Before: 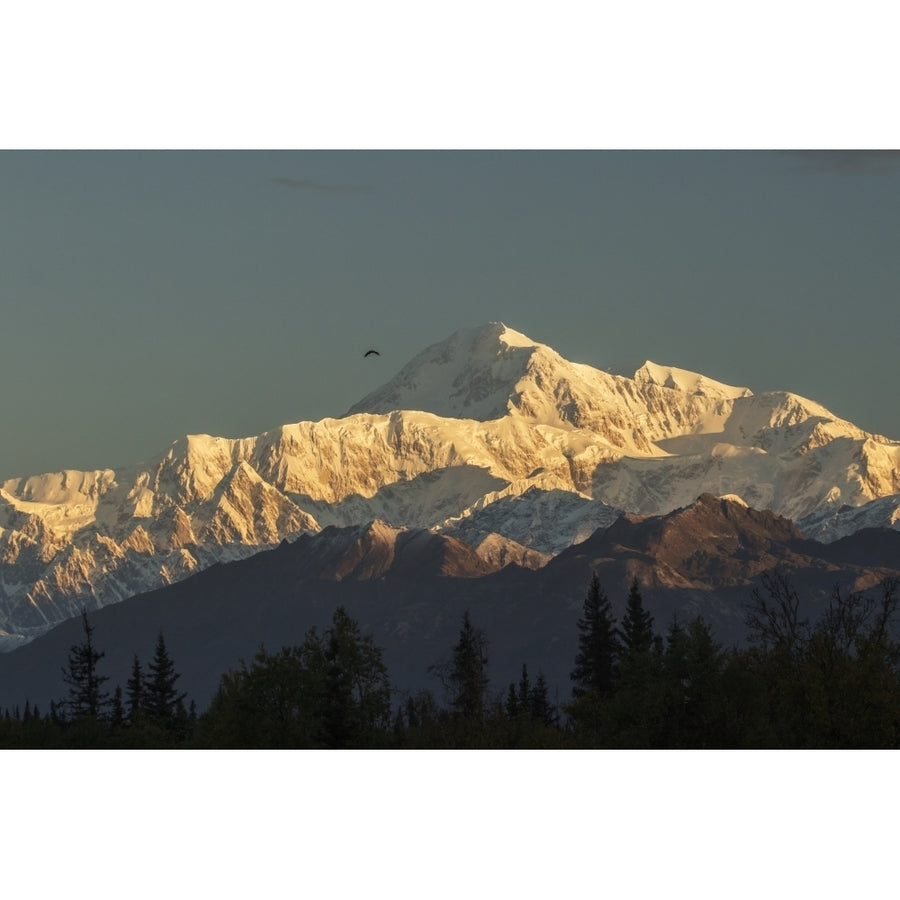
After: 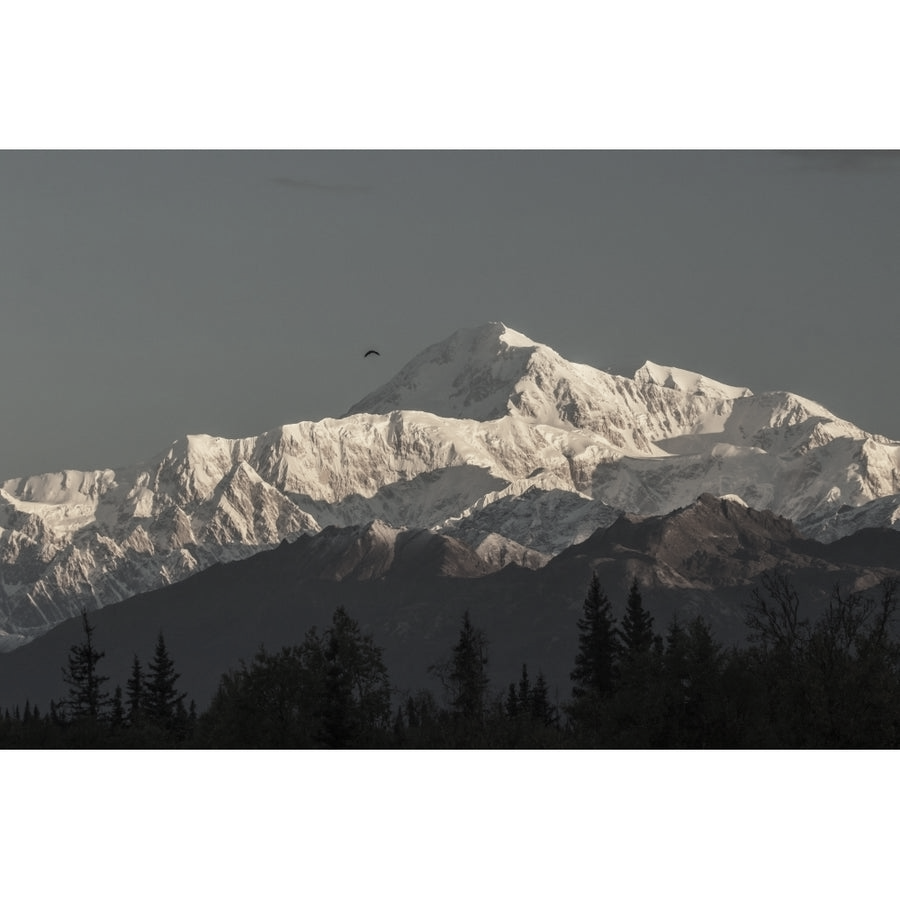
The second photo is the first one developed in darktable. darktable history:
color zones: curves: ch1 [(0, 0.153) (0.143, 0.15) (0.286, 0.151) (0.429, 0.152) (0.571, 0.152) (0.714, 0.151) (0.857, 0.151) (1, 0.153)]
